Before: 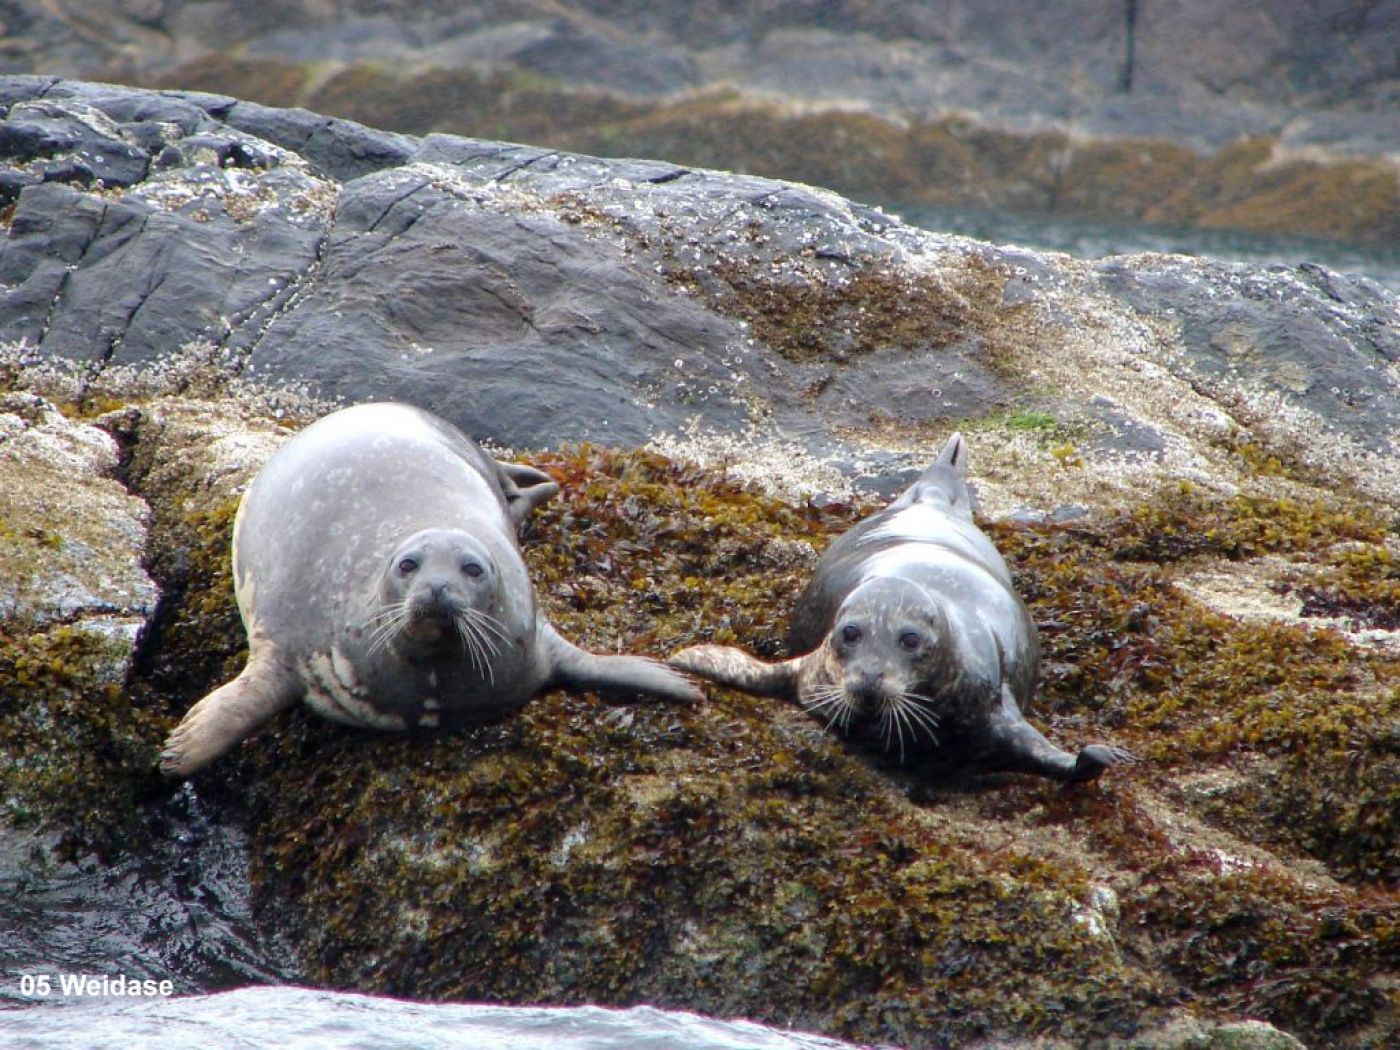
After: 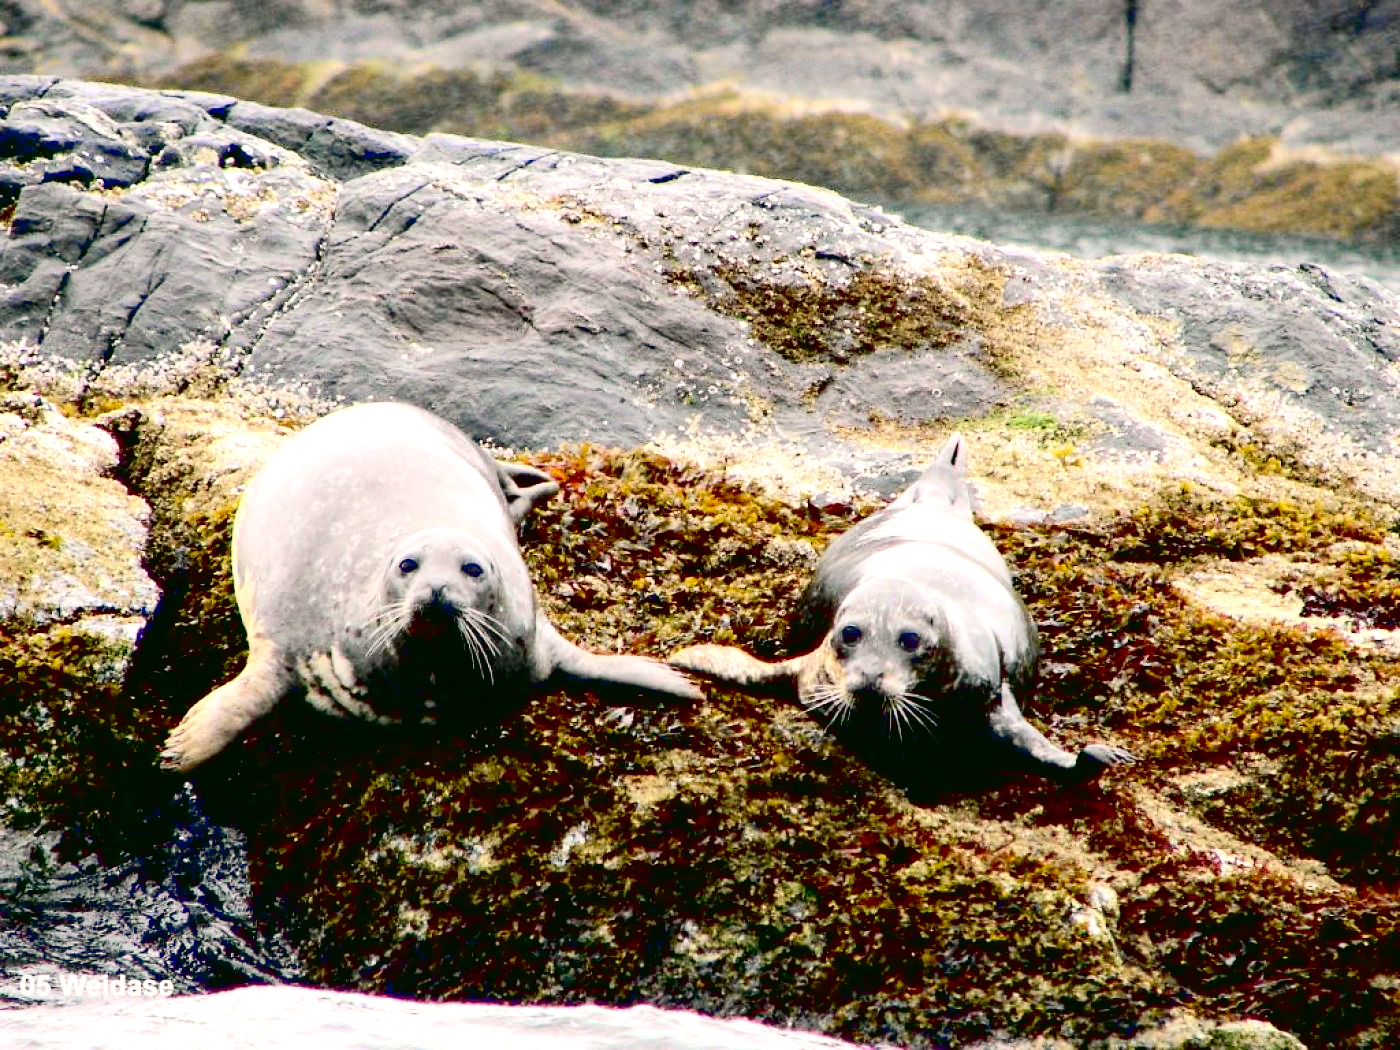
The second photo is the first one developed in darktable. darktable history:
exposure: black level correction 0.038, exposure 0.498 EV, compensate highlight preservation false
tone curve: curves: ch0 [(0, 0.026) (0.184, 0.172) (0.391, 0.468) (0.446, 0.56) (0.605, 0.758) (0.831, 0.931) (0.992, 1)]; ch1 [(0, 0) (0.437, 0.447) (0.501, 0.502) (0.538, 0.539) (0.574, 0.589) (0.617, 0.64) (0.699, 0.749) (0.859, 0.919) (1, 1)]; ch2 [(0, 0) (0.33, 0.301) (0.421, 0.443) (0.447, 0.482) (0.499, 0.509) (0.538, 0.564) (0.585, 0.615) (0.664, 0.664) (1, 1)], color space Lab, independent channels, preserve colors none
color correction: highlights a* 4.53, highlights b* 4.96, shadows a* -7.57, shadows b* 4.97
